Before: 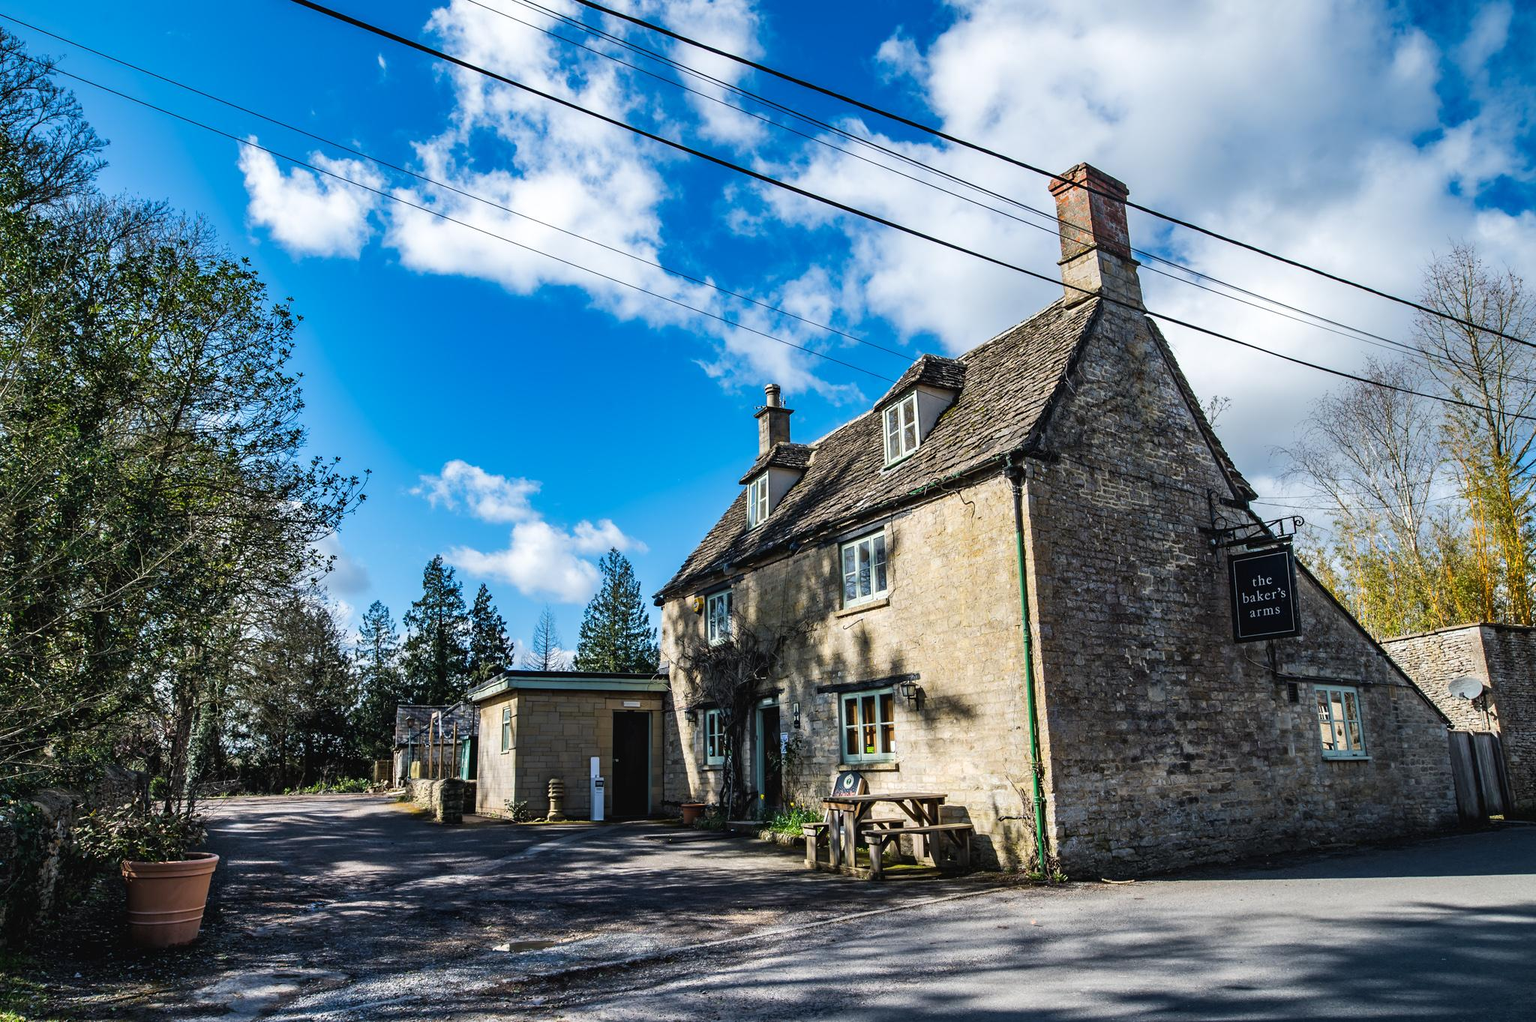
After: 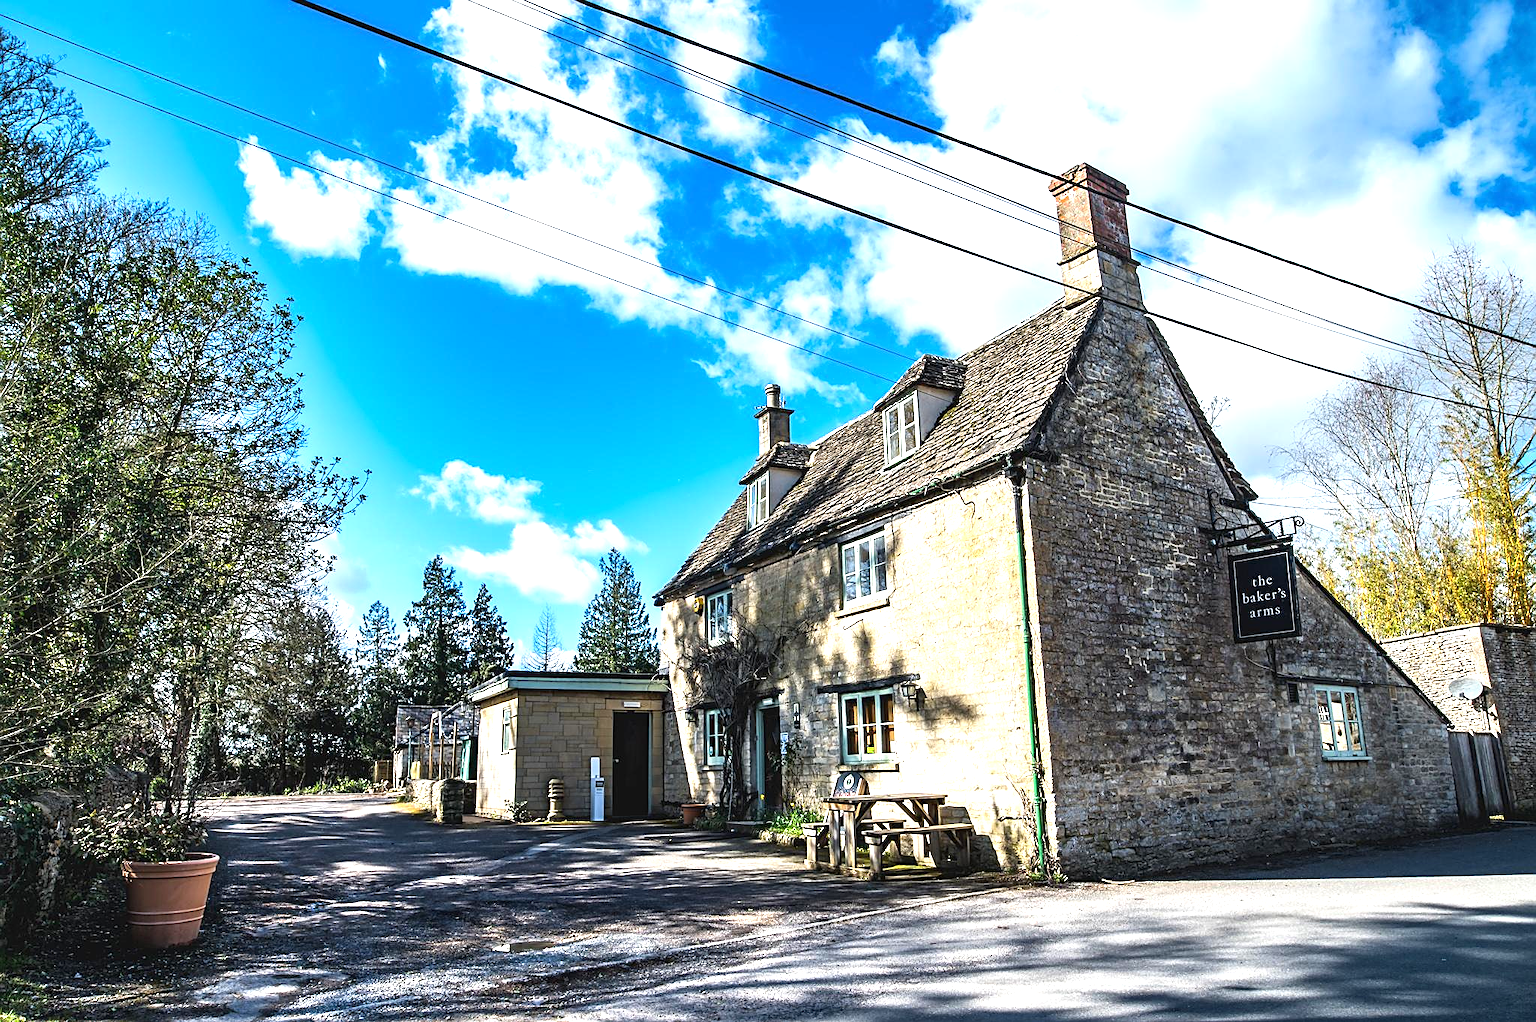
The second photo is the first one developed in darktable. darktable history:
exposure: exposure 1 EV, compensate exposure bias true, compensate highlight preservation false
sharpen: on, module defaults
